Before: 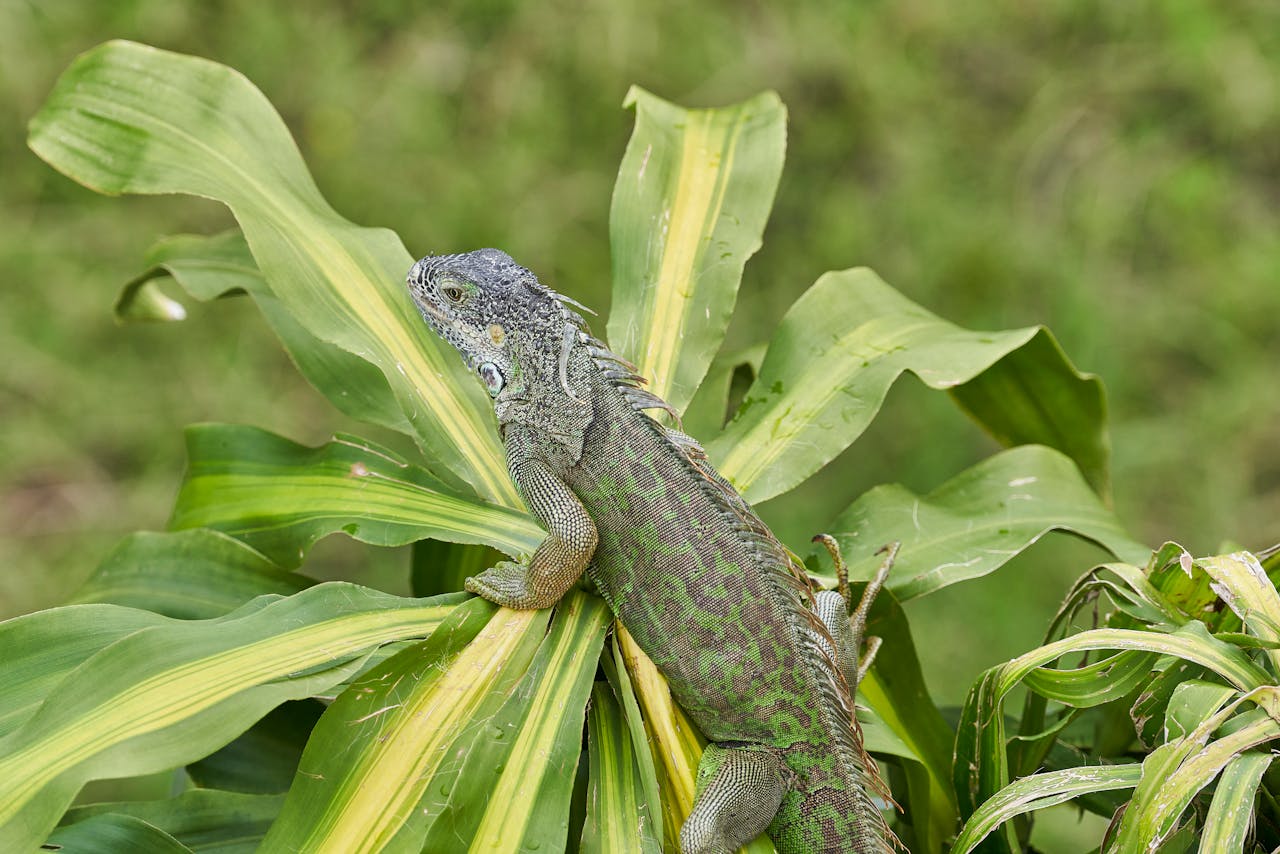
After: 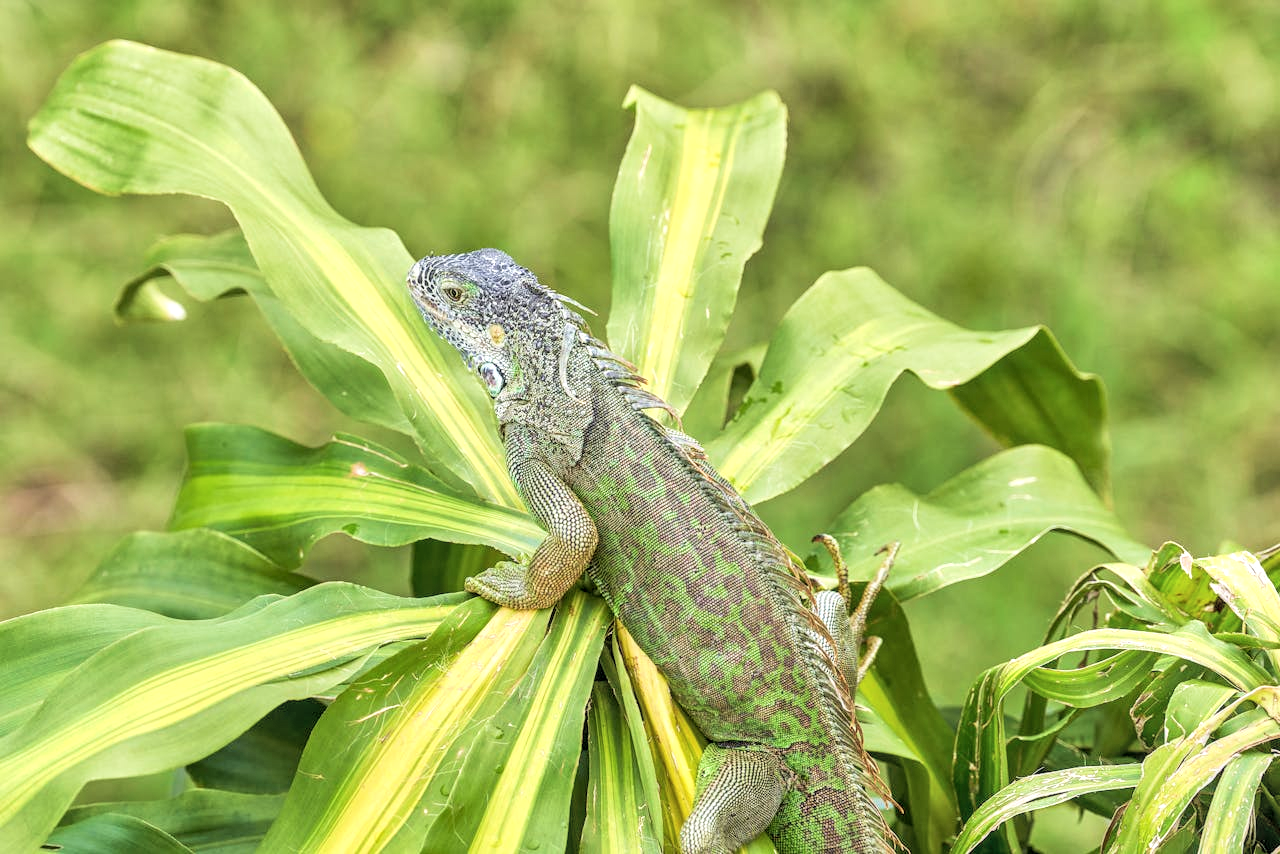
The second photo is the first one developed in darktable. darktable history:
local contrast: detail 150%
contrast brightness saturation: contrast 0.1, brightness 0.3, saturation 0.14
velvia: on, module defaults
